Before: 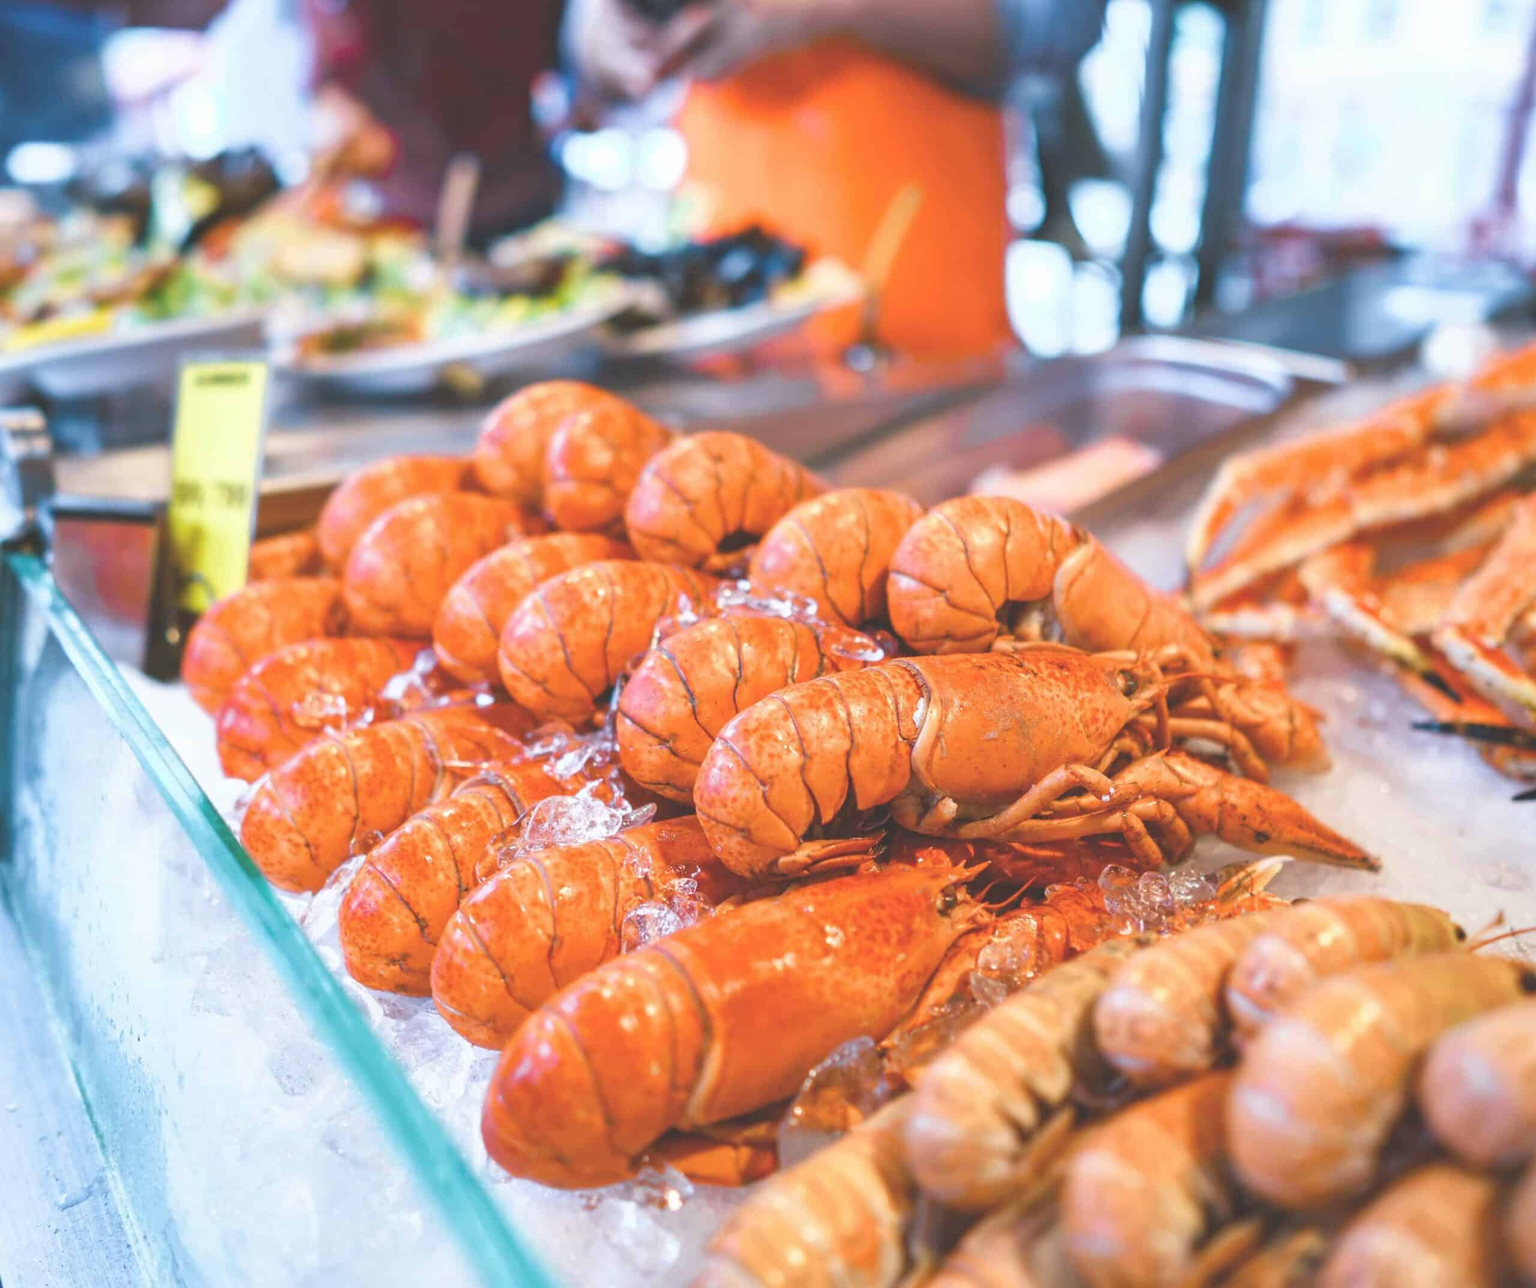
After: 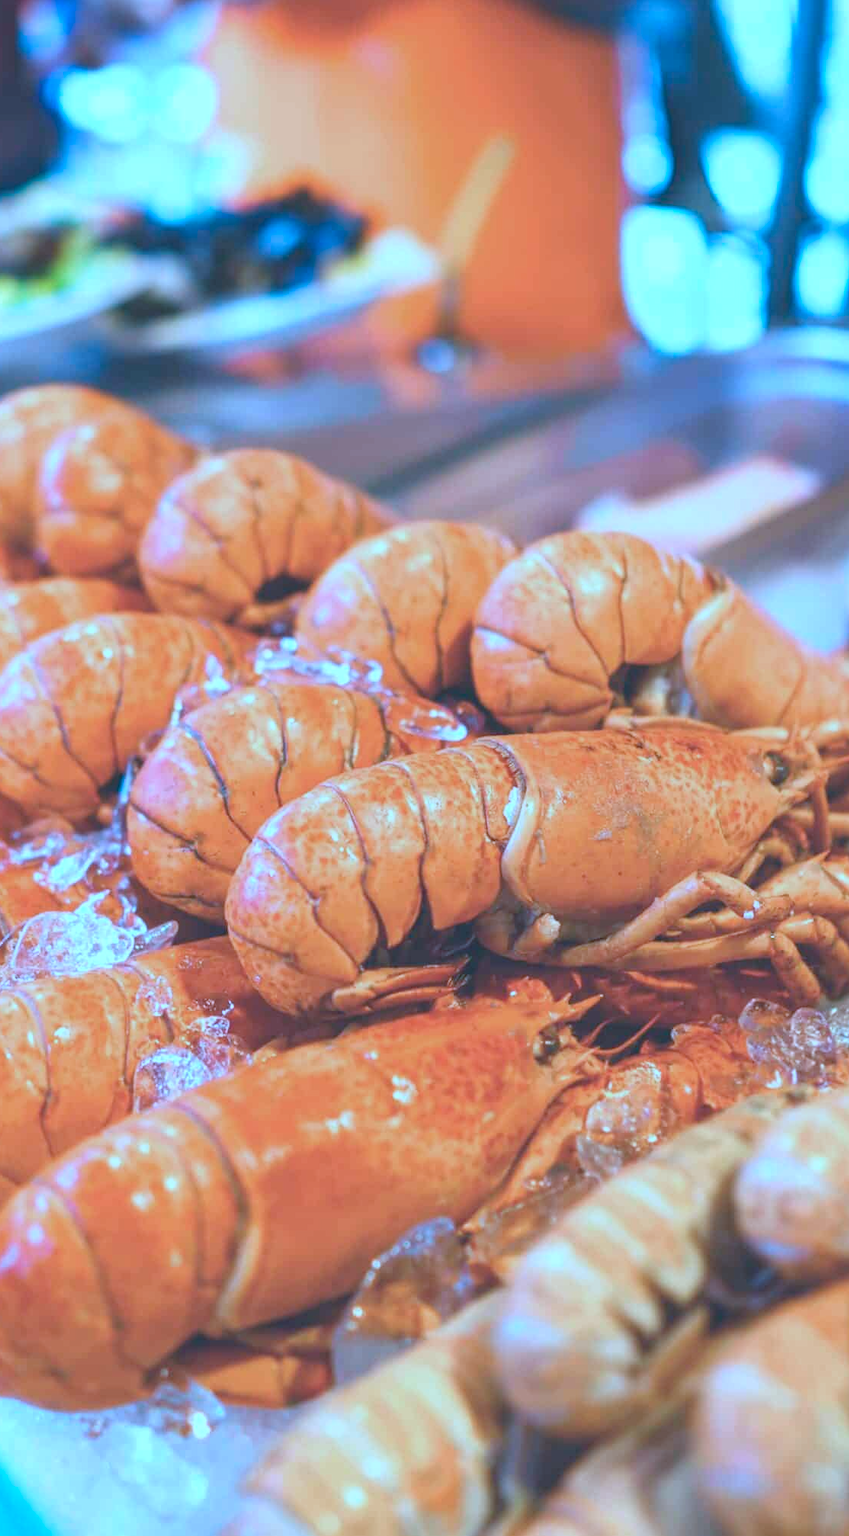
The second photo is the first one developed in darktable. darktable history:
color calibration: illuminant custom, x 0.432, y 0.394, temperature 3057.87 K
crop: left 33.651%, top 6.084%, right 22.789%
